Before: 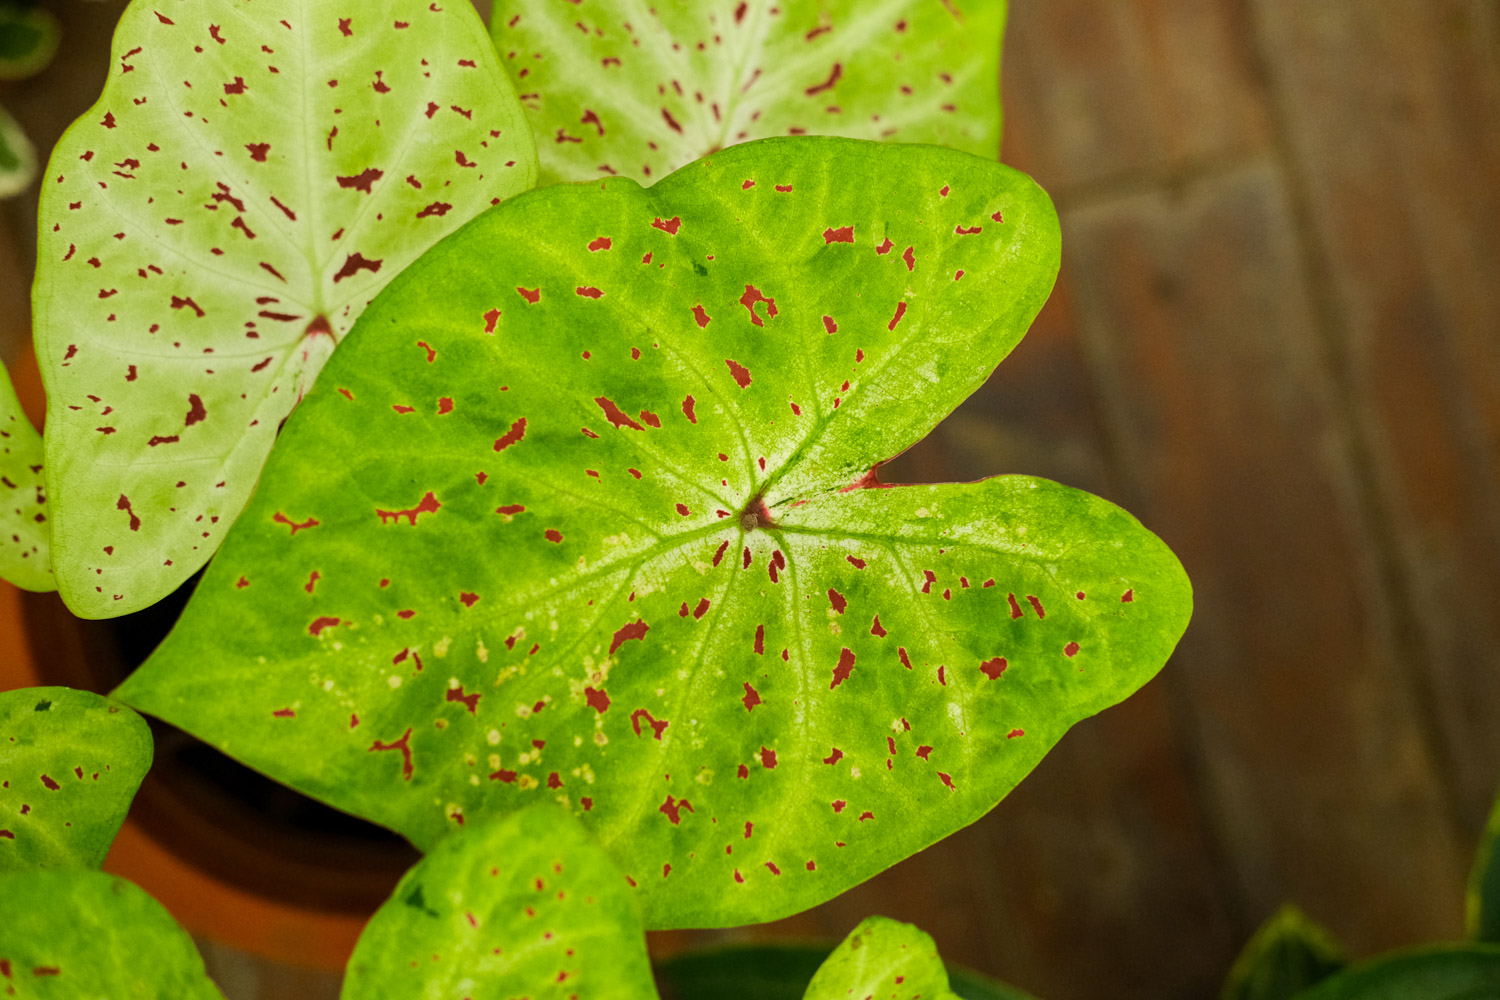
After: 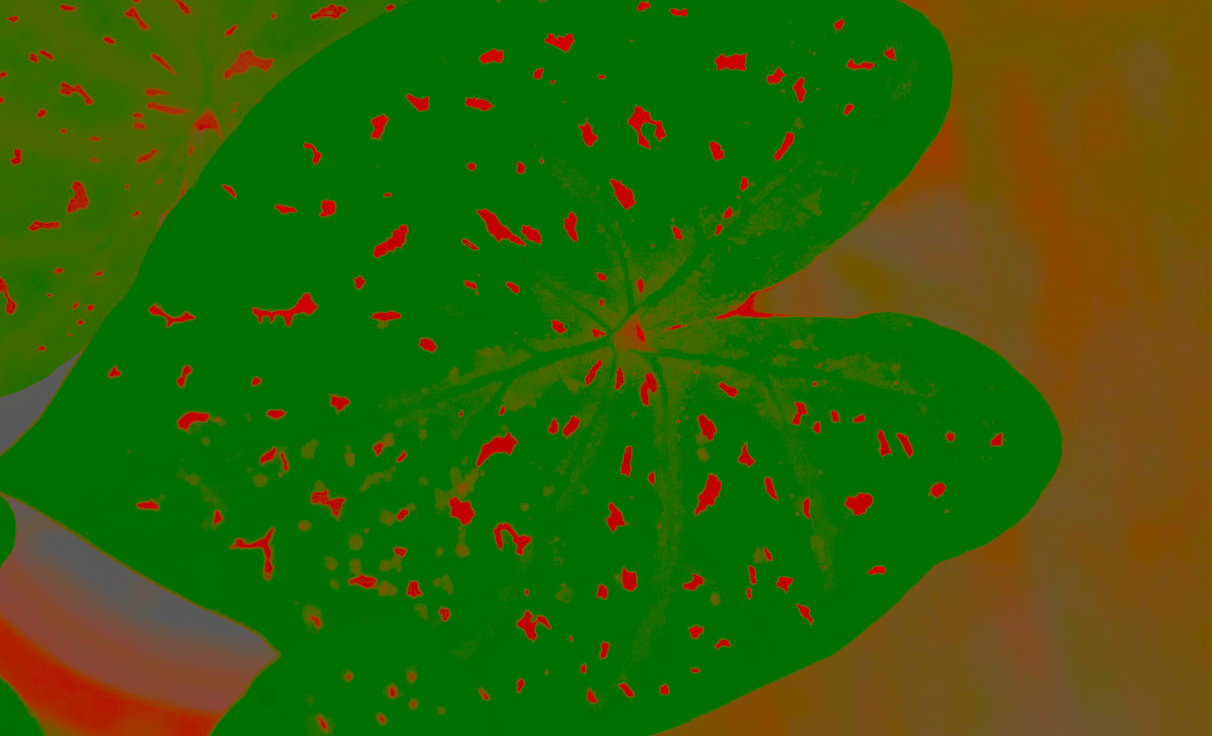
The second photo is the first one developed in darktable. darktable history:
contrast brightness saturation: contrast -0.98, brightness -0.179, saturation 0.766
velvia: on, module defaults
sharpen: on, module defaults
crop and rotate: angle -3.5°, left 9.856%, top 20.627%, right 12.31%, bottom 11.793%
